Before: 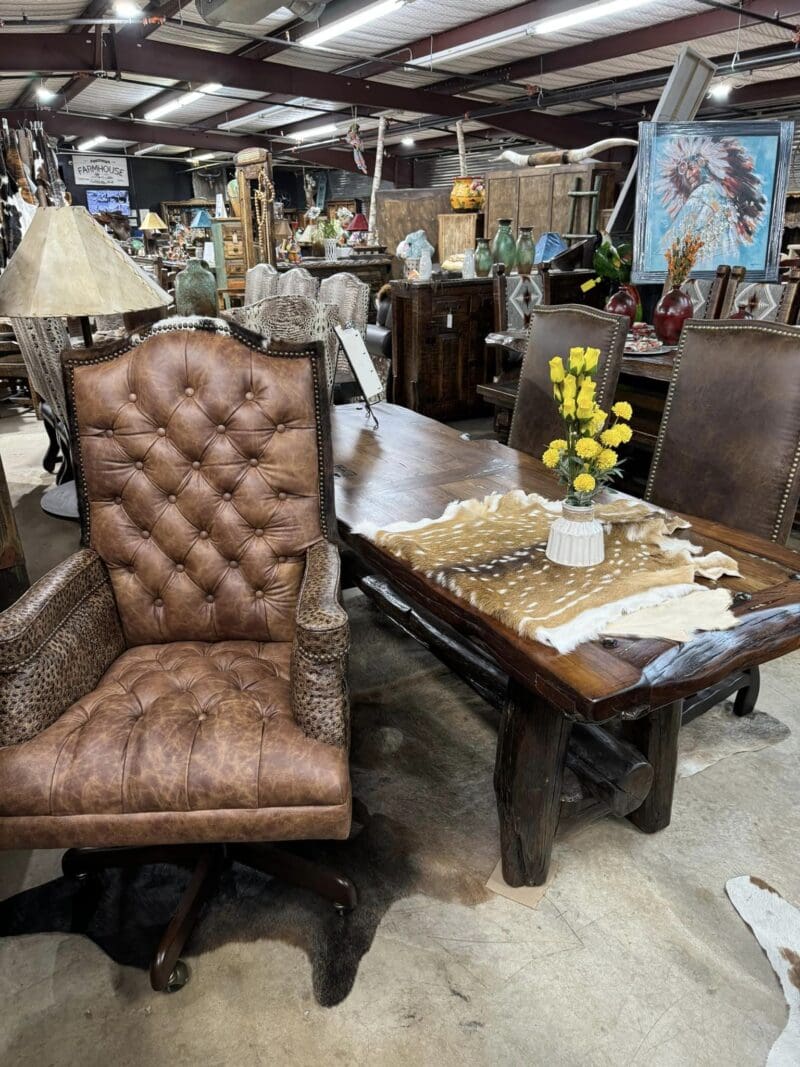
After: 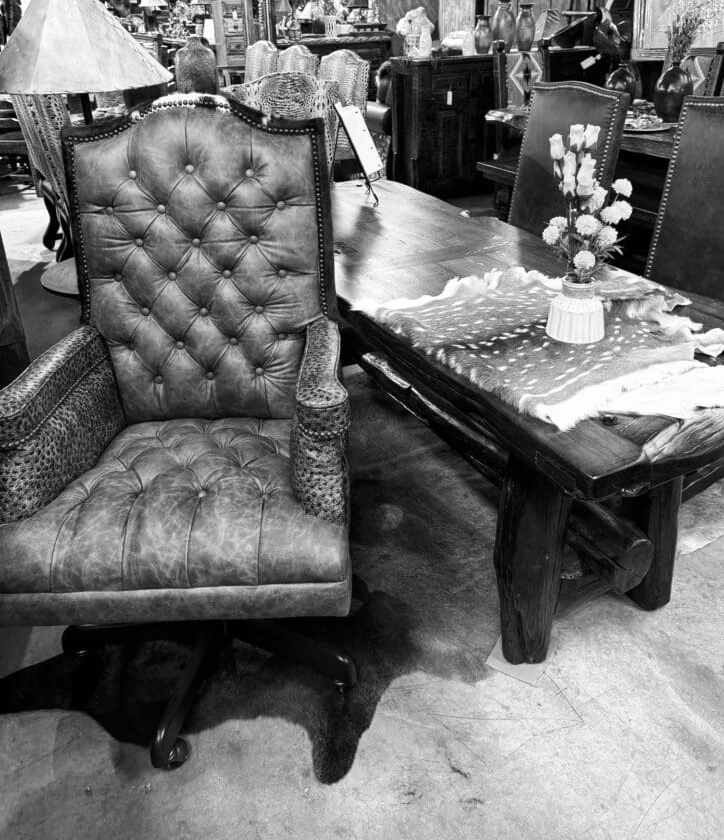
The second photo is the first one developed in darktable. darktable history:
monochrome: on, module defaults
crop: top 20.916%, right 9.437%, bottom 0.316%
color correction: highlights a* 17.88, highlights b* 18.79
tone equalizer: -8 EV -0.417 EV, -7 EV -0.389 EV, -6 EV -0.333 EV, -5 EV -0.222 EV, -3 EV 0.222 EV, -2 EV 0.333 EV, -1 EV 0.389 EV, +0 EV 0.417 EV, edges refinement/feathering 500, mask exposure compensation -1.57 EV, preserve details no
velvia: strength 15%
